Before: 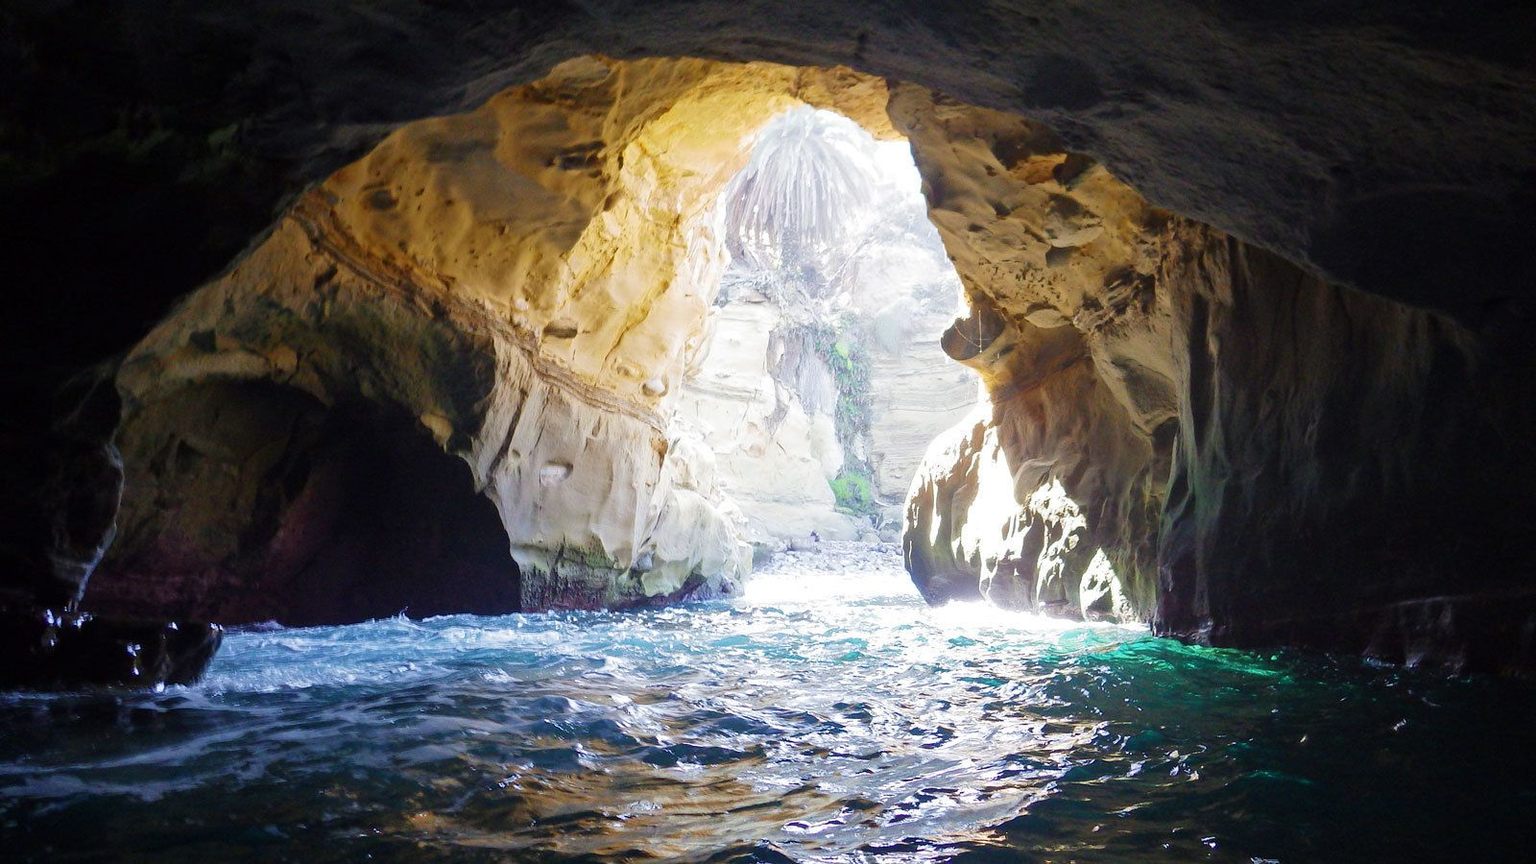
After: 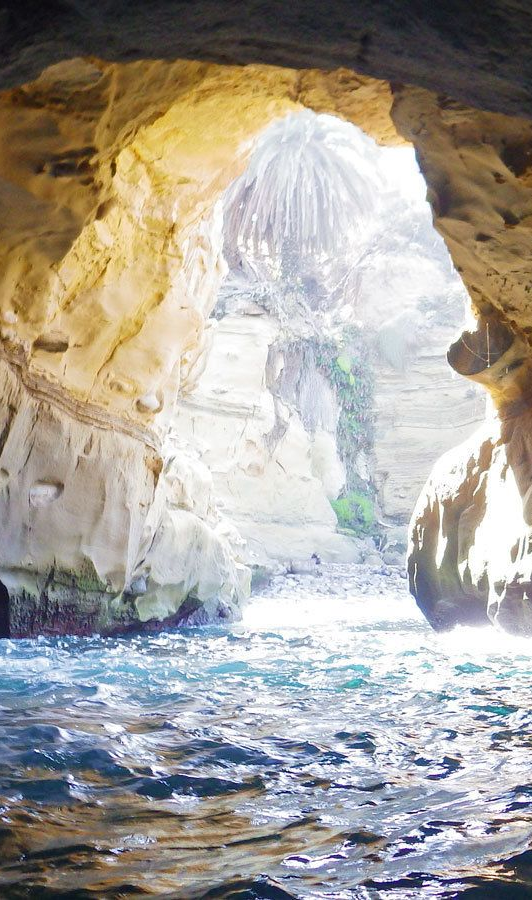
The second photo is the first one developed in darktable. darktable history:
tone equalizer: on, module defaults
crop: left 33.36%, right 33.36%
